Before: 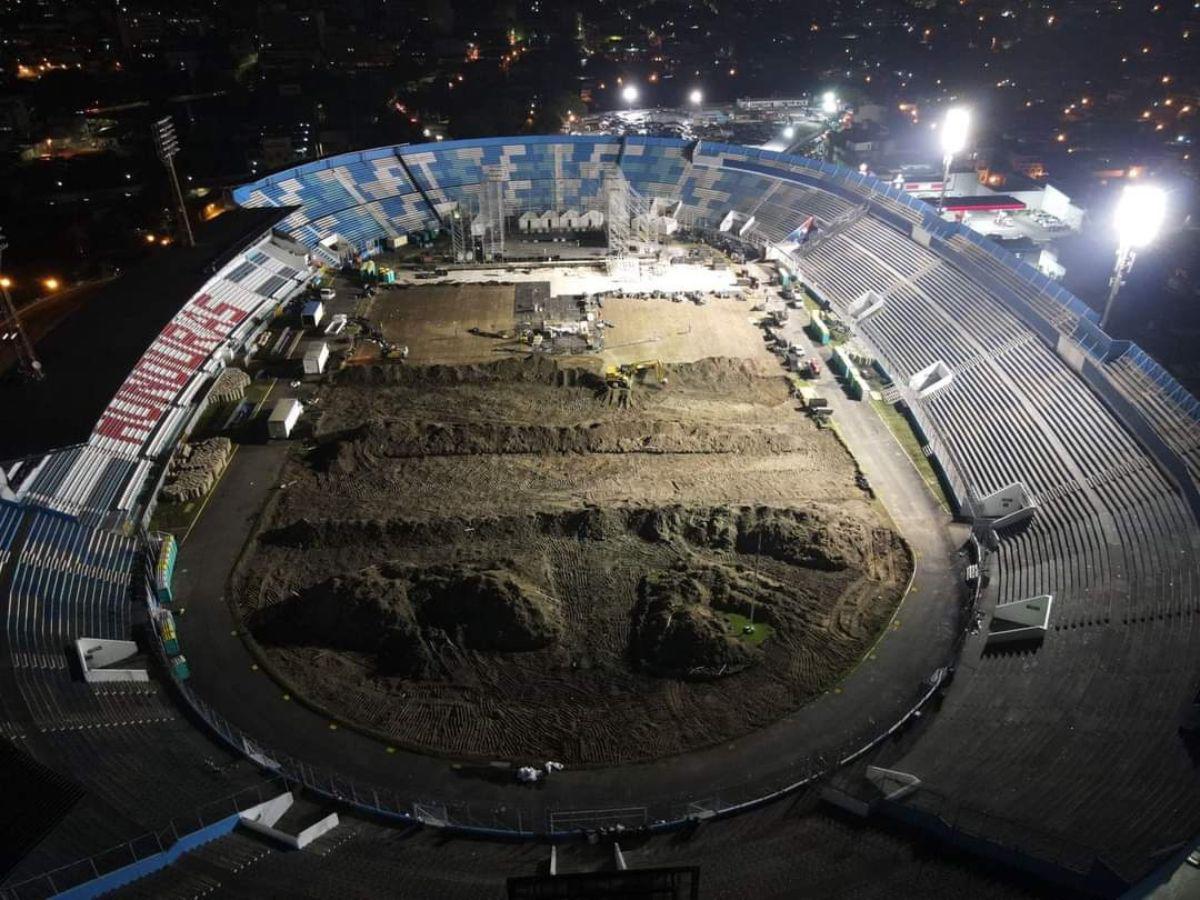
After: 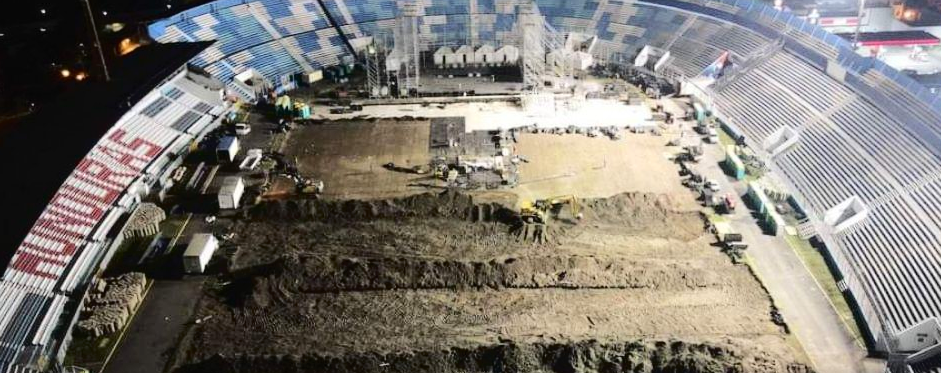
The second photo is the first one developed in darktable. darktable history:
crop: left 7.147%, top 18.423%, right 14.417%, bottom 40.07%
tone curve: curves: ch0 [(0, 0) (0.003, 0.014) (0.011, 0.017) (0.025, 0.023) (0.044, 0.035) (0.069, 0.04) (0.1, 0.062) (0.136, 0.099) (0.177, 0.152) (0.224, 0.214) (0.277, 0.291) (0.335, 0.383) (0.399, 0.487) (0.468, 0.581) (0.543, 0.662) (0.623, 0.738) (0.709, 0.802) (0.801, 0.871) (0.898, 0.936) (1, 1)], color space Lab, independent channels, preserve colors none
